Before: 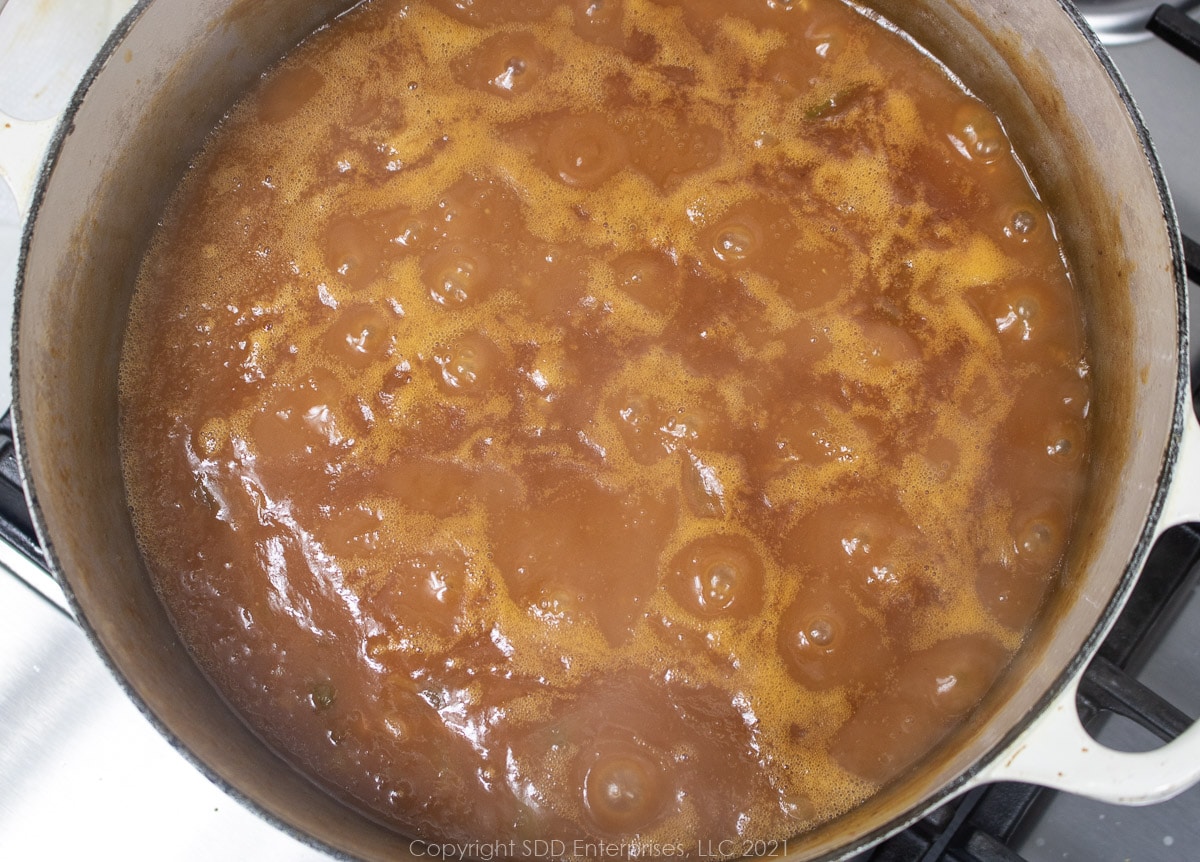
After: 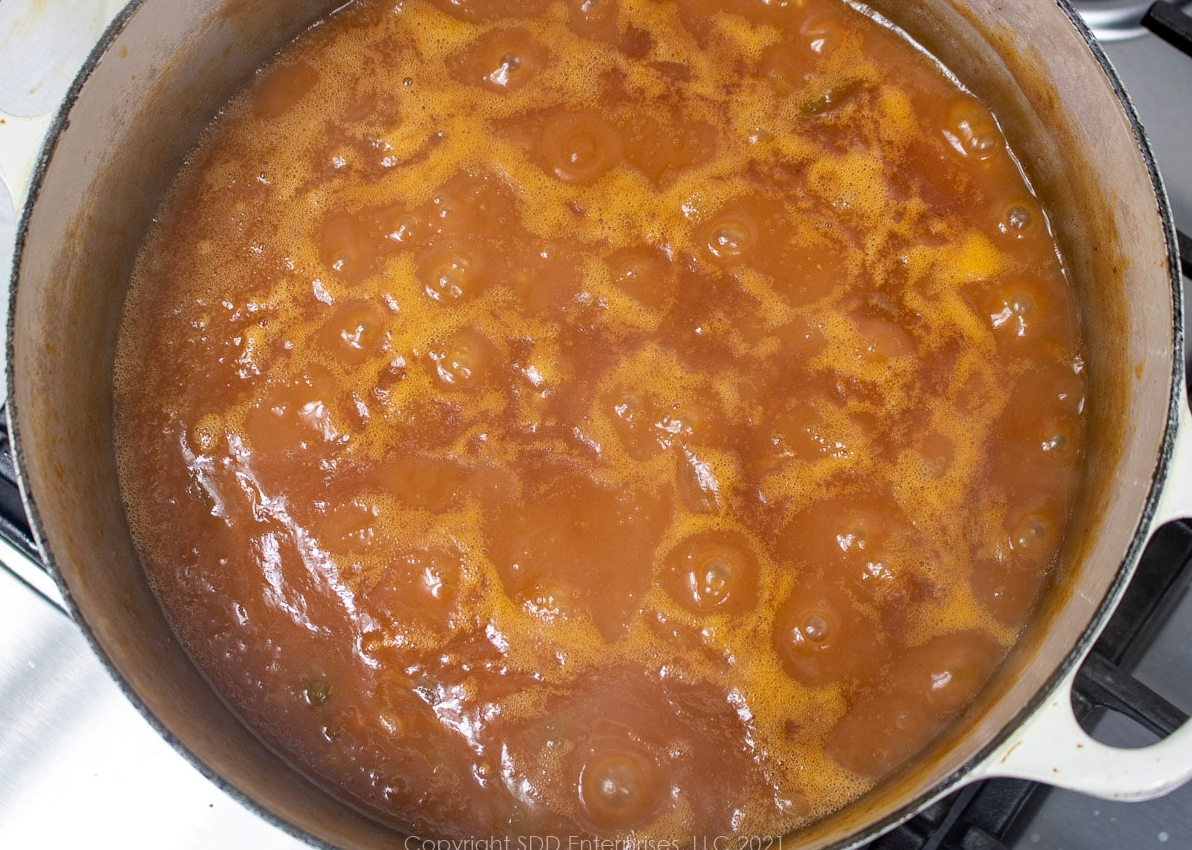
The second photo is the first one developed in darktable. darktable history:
haze removal: compatibility mode true, adaptive false
crop: left 0.461%, top 0.531%, right 0.138%, bottom 0.84%
